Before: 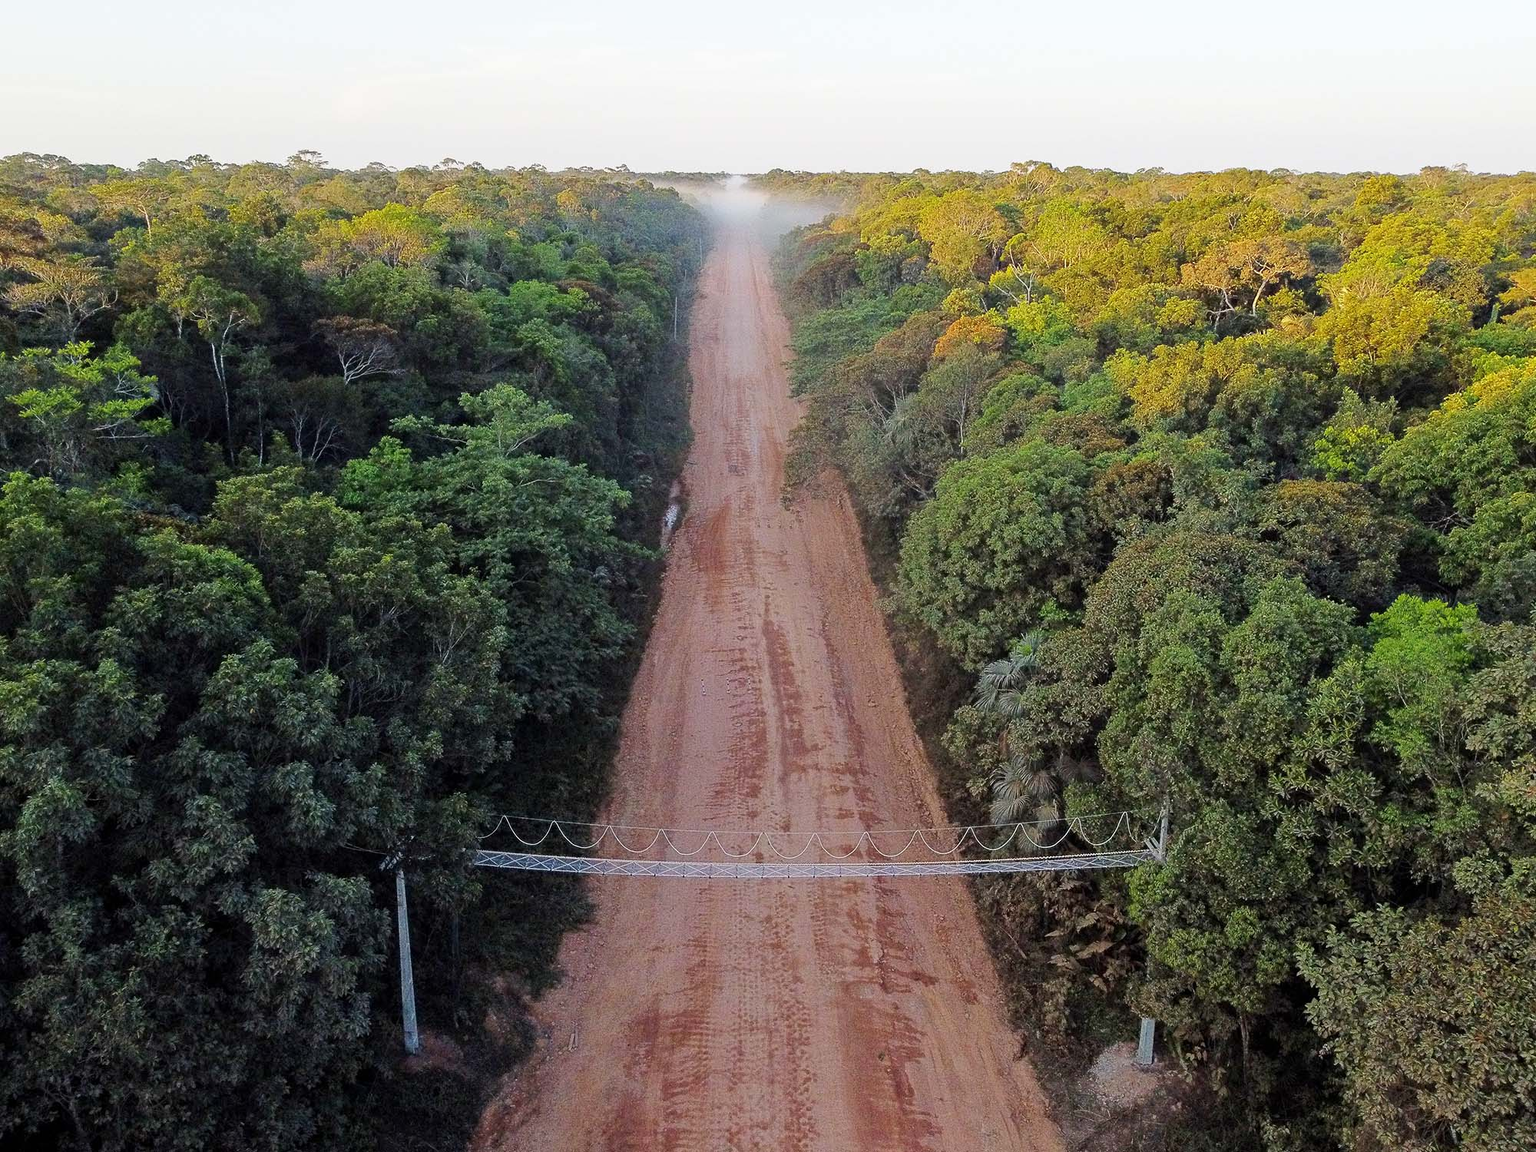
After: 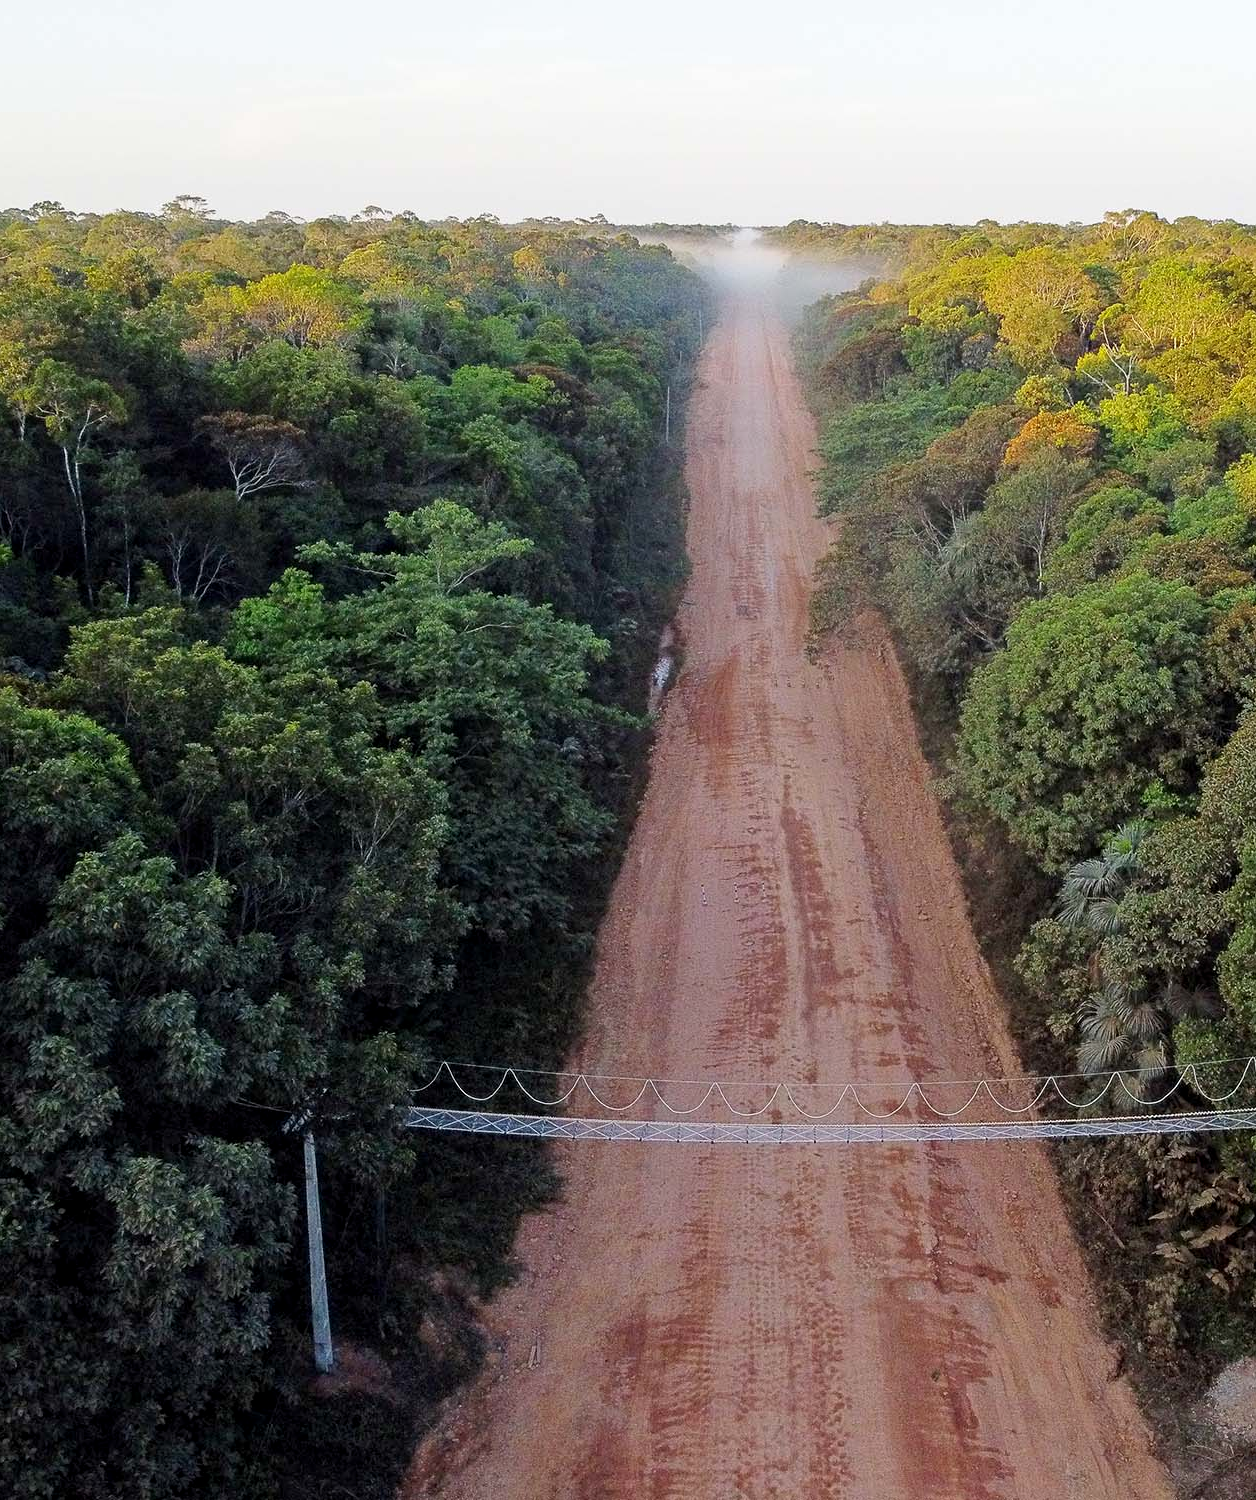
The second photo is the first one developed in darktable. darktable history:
color balance: mode lift, gamma, gain (sRGB), lift [0.97, 1, 1, 1], gamma [1.03, 1, 1, 1]
crop: left 10.644%, right 26.528%
